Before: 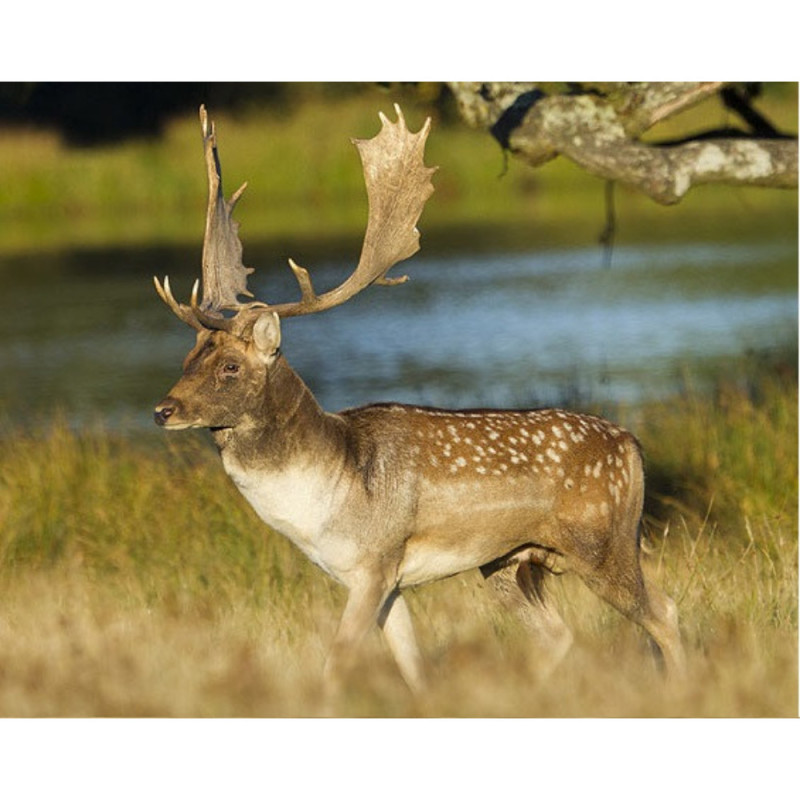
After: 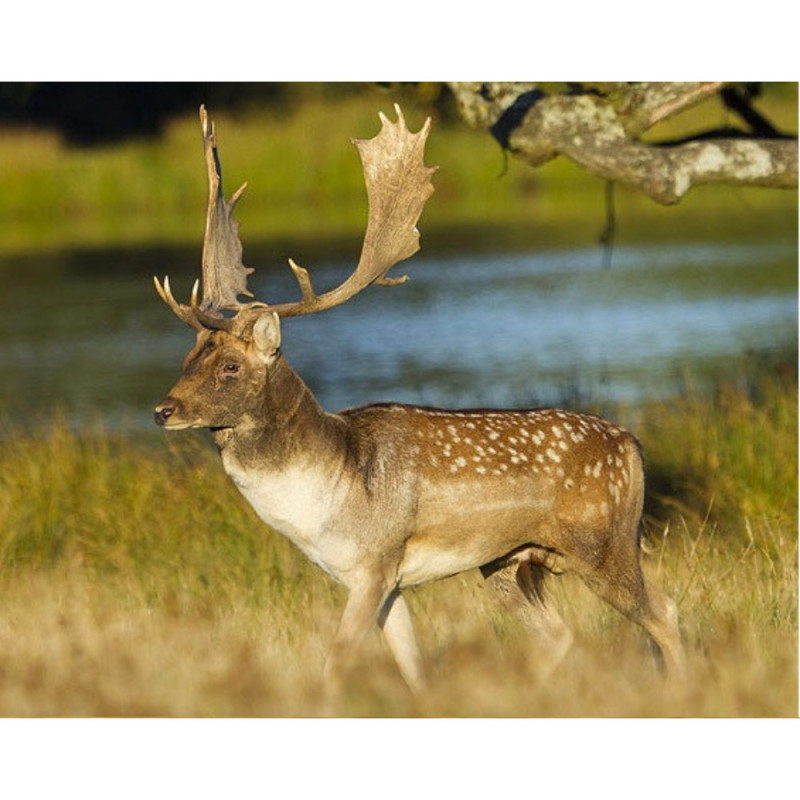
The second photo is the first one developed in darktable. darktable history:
color correction: highlights b* 0.062, saturation 1.09
